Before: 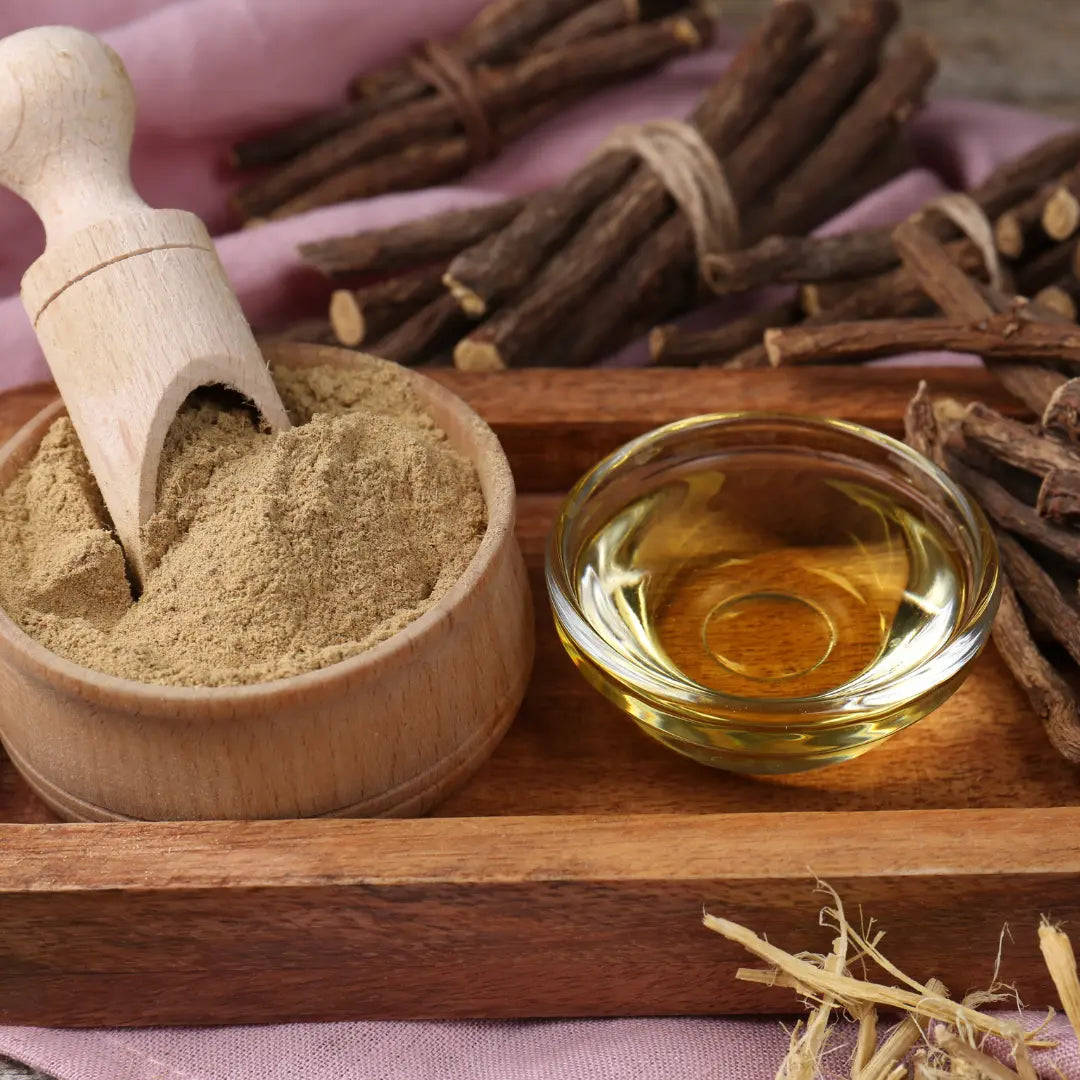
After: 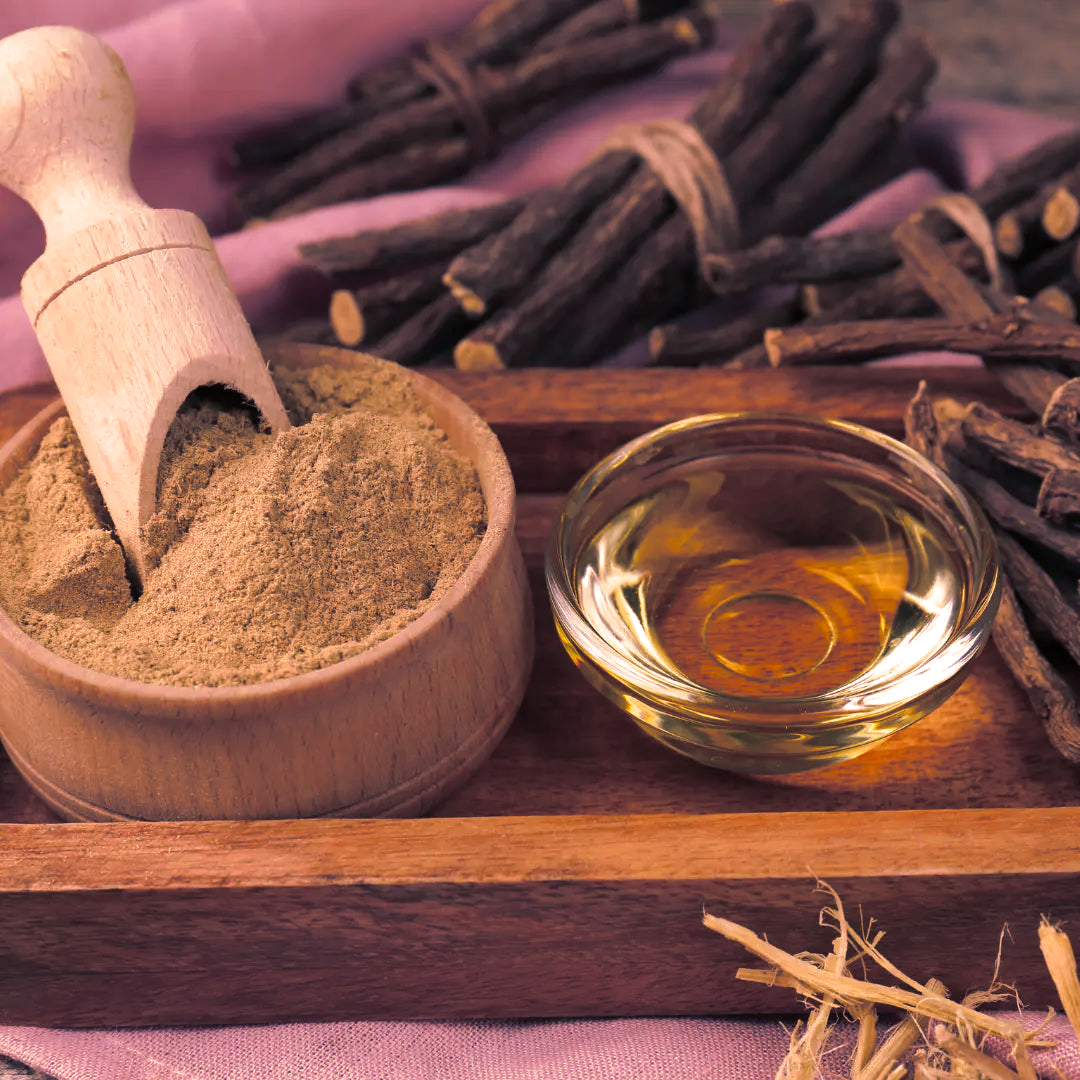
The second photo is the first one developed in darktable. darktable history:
color correction: highlights a* 21.16, highlights b* 19.61
white balance: red 1.004, blue 1.096
split-toning: shadows › hue 216°, shadows › saturation 1, highlights › hue 57.6°, balance -33.4
